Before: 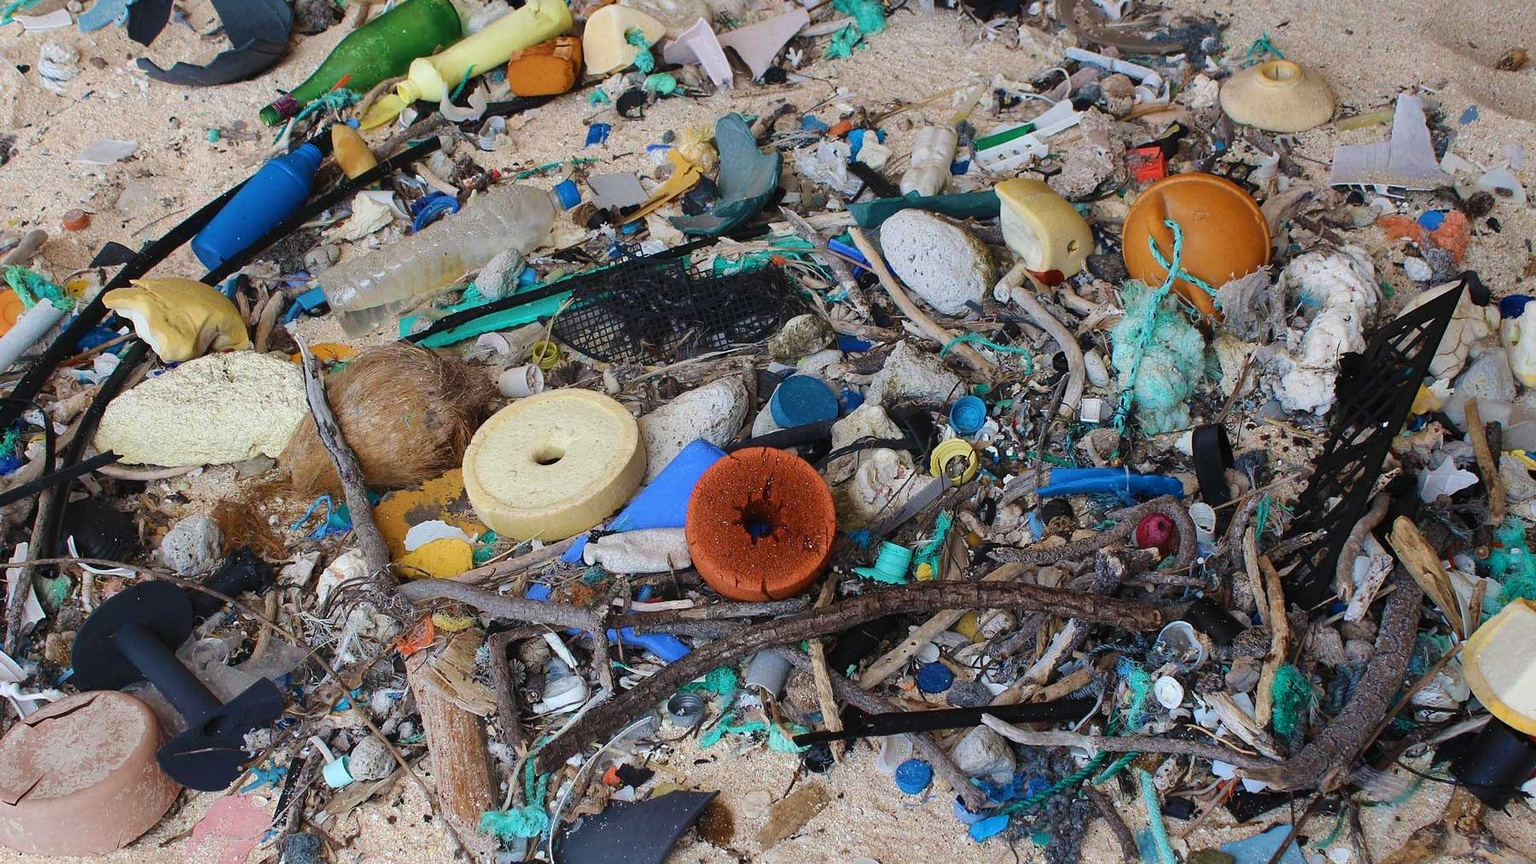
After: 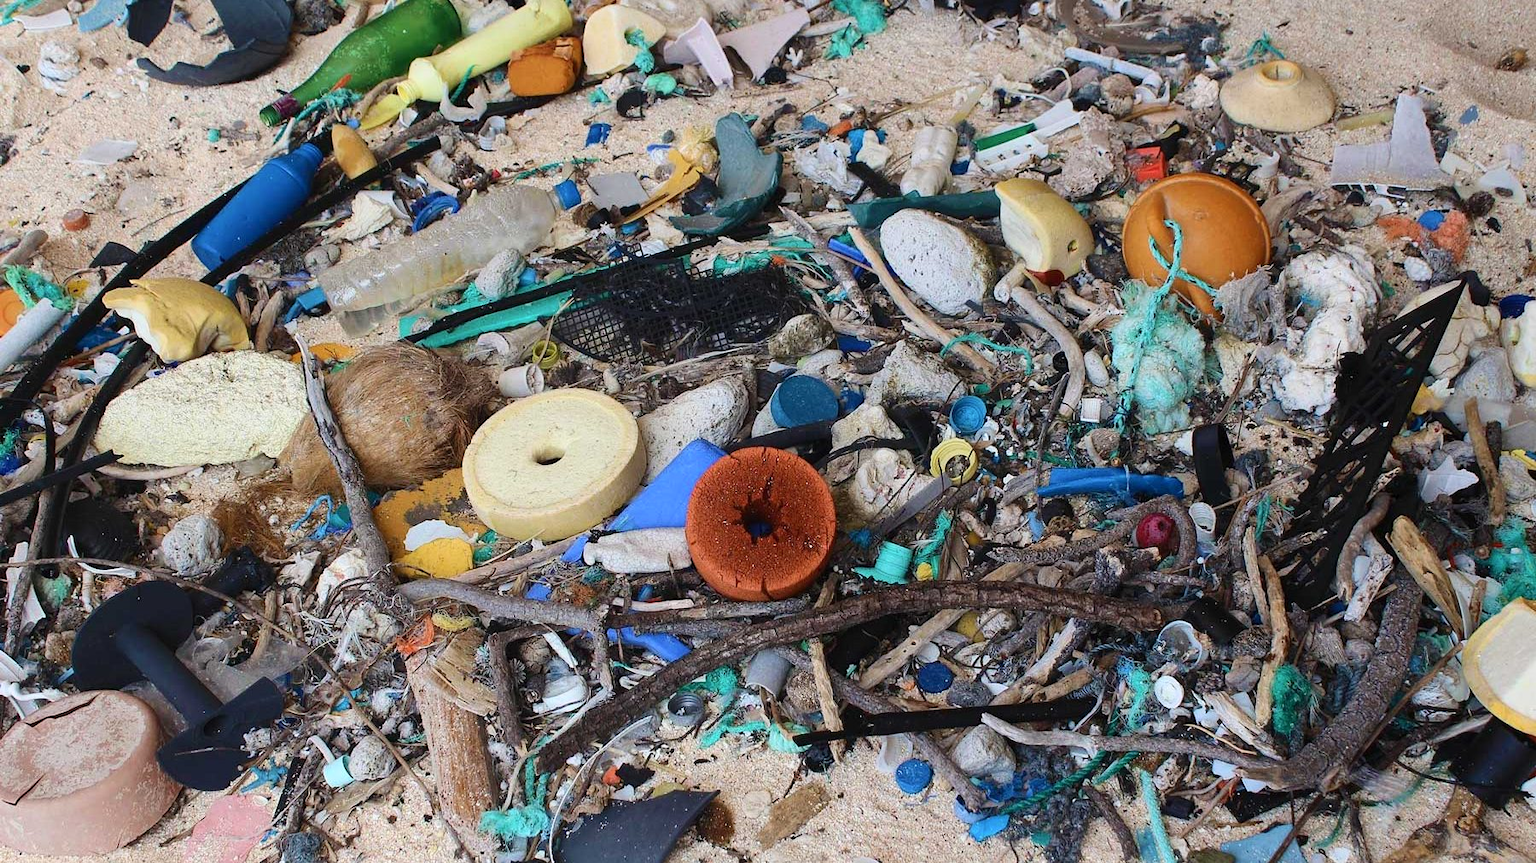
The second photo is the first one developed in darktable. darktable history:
contrast brightness saturation: contrast 0.15, brightness 0.051
